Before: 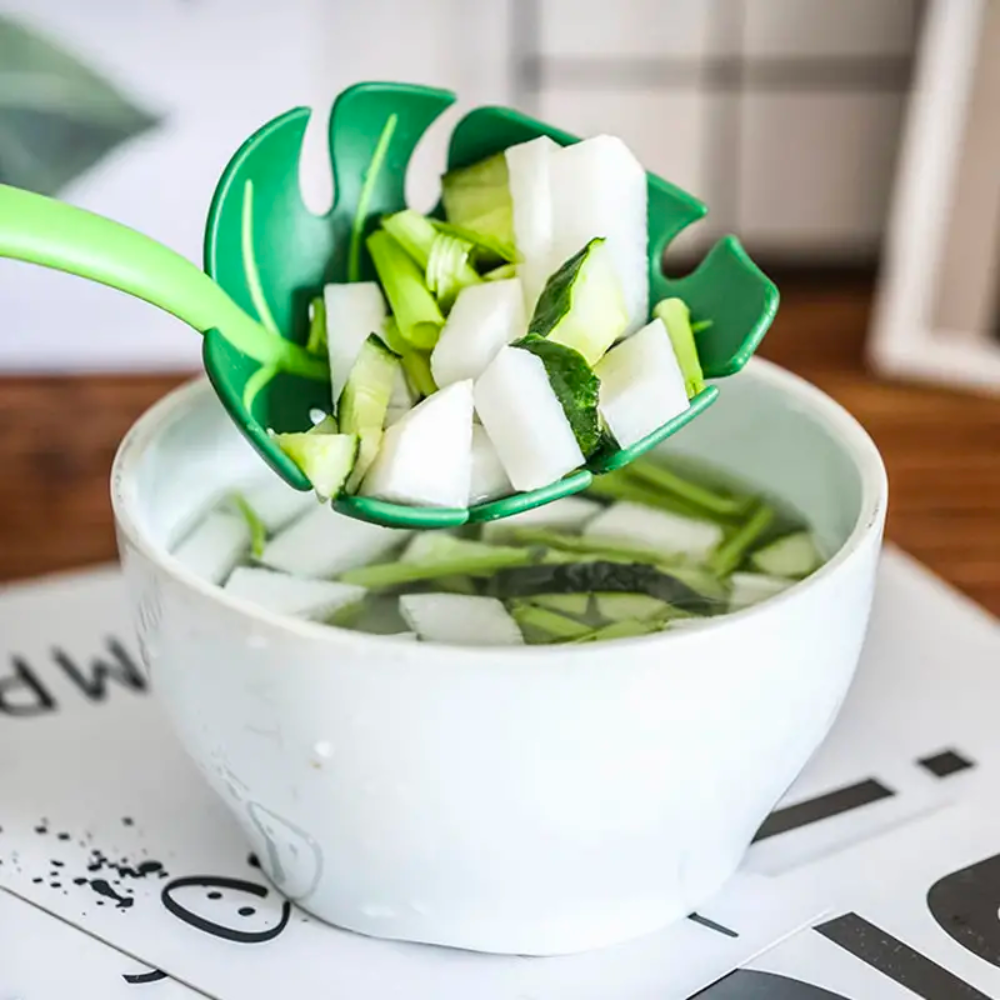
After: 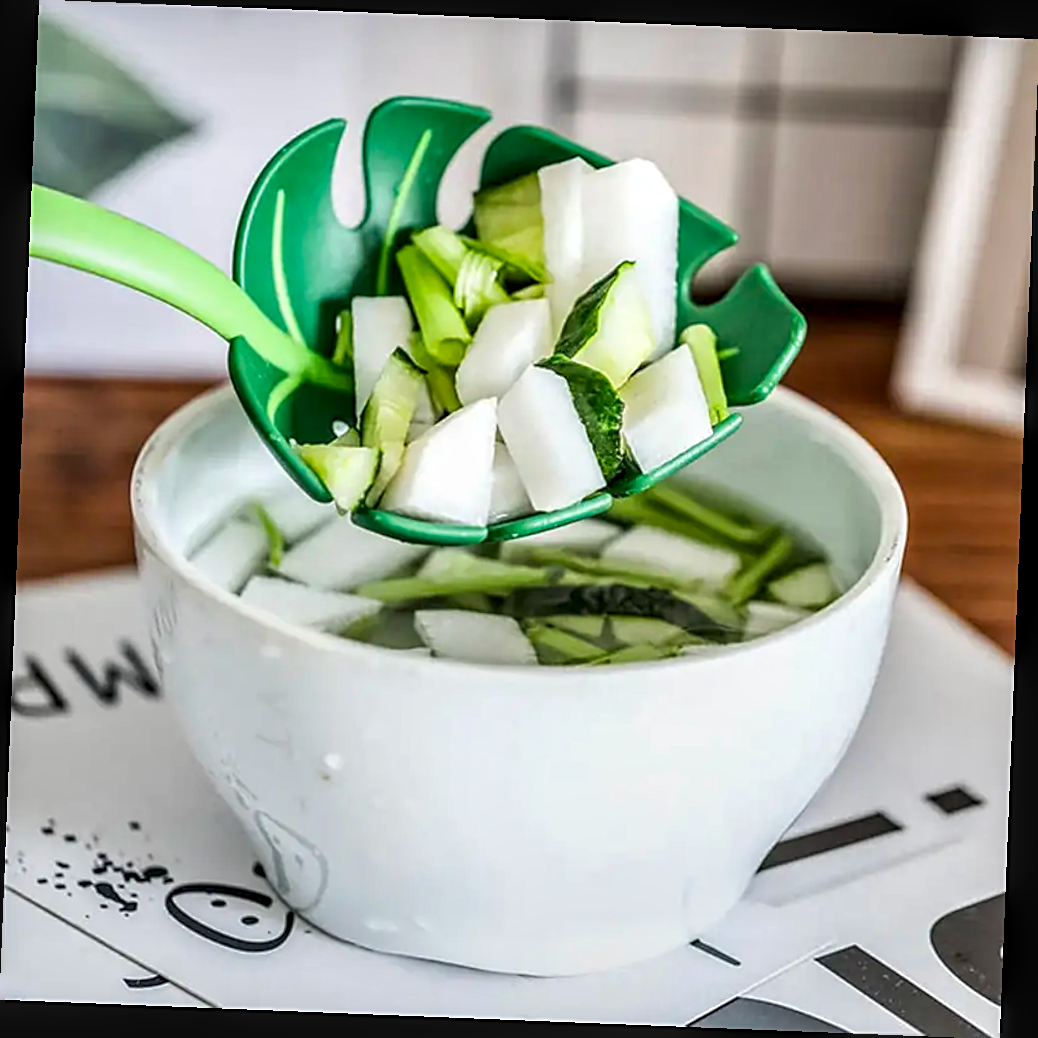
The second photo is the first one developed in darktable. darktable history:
local contrast: detail 142%
sharpen: on, module defaults
rotate and perspective: rotation 2.27°, automatic cropping off
